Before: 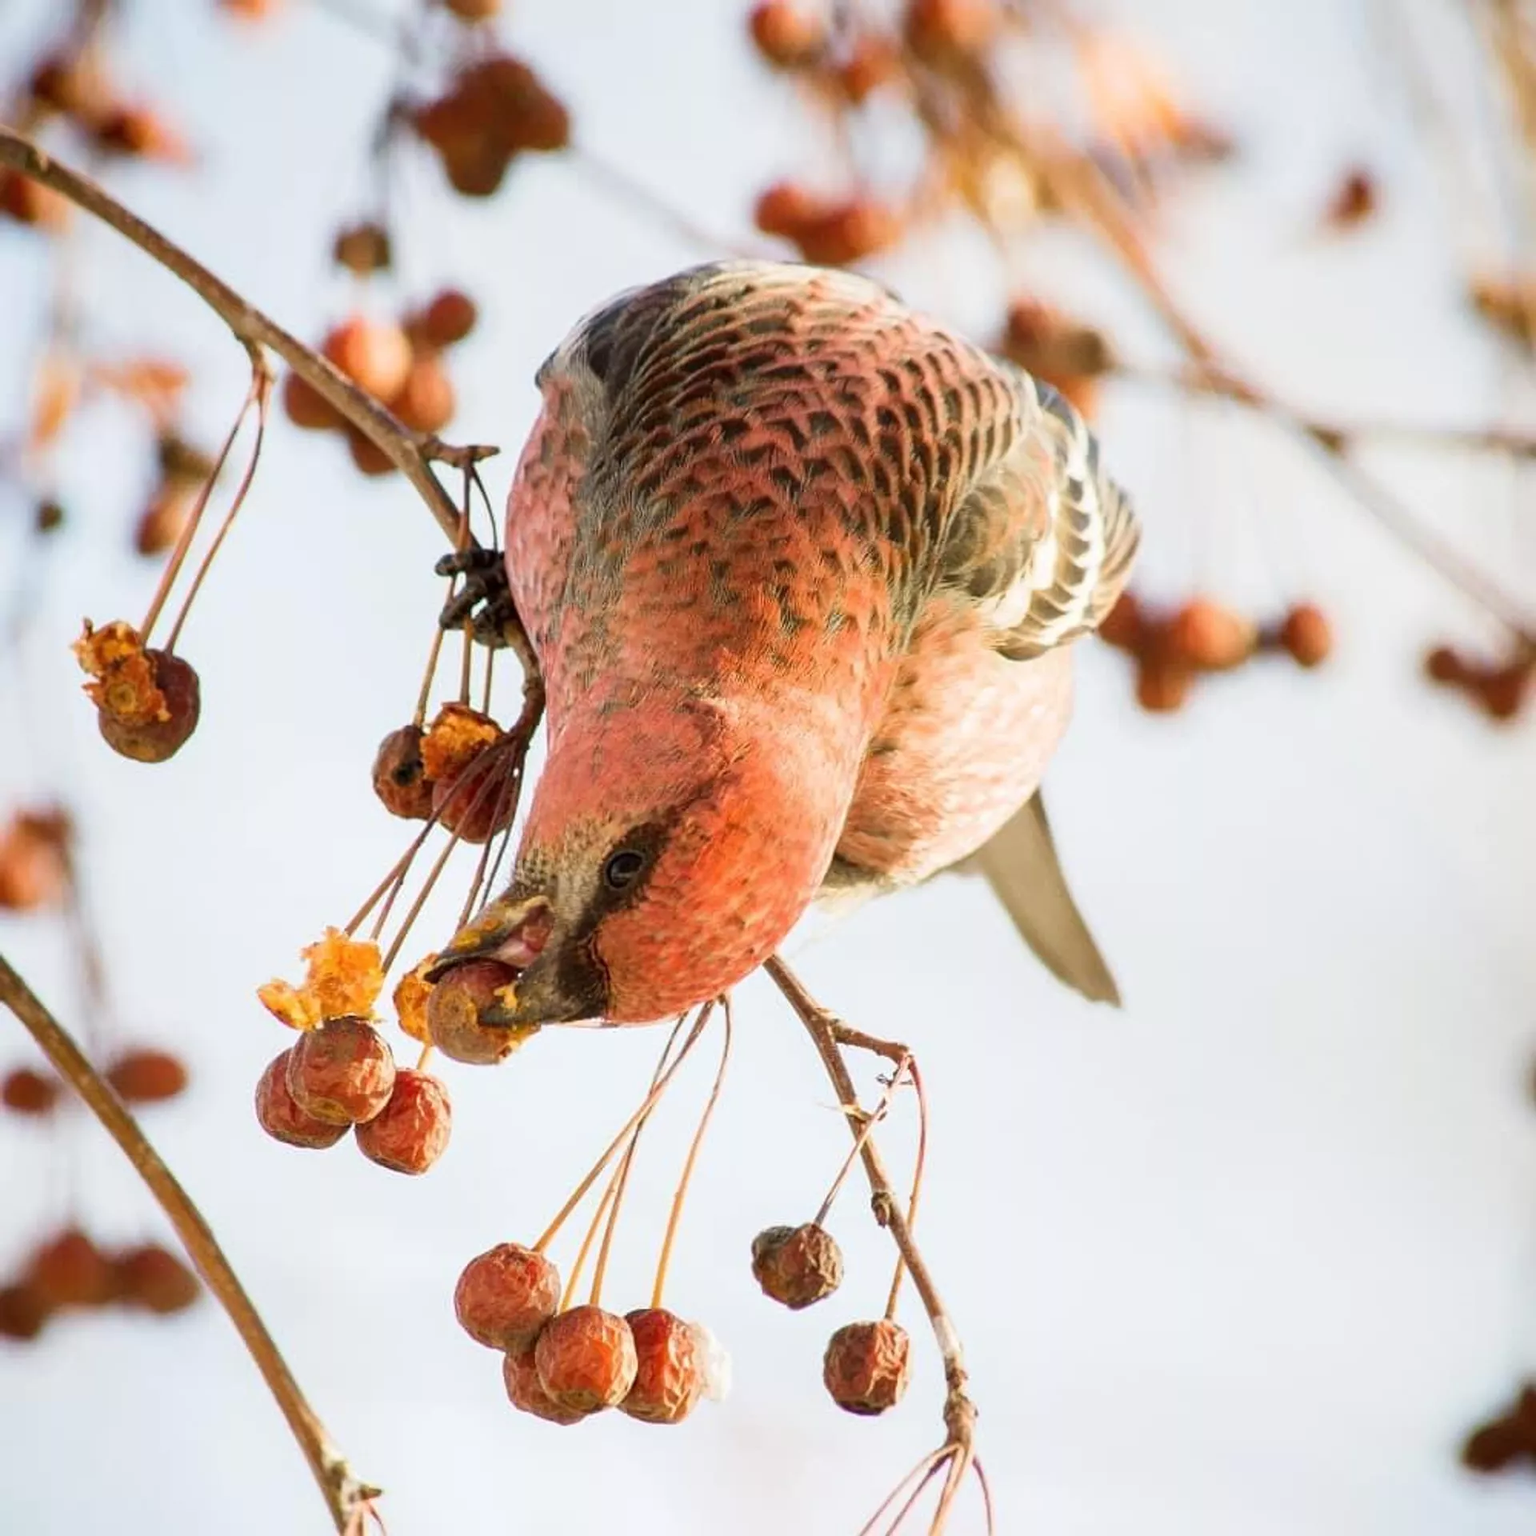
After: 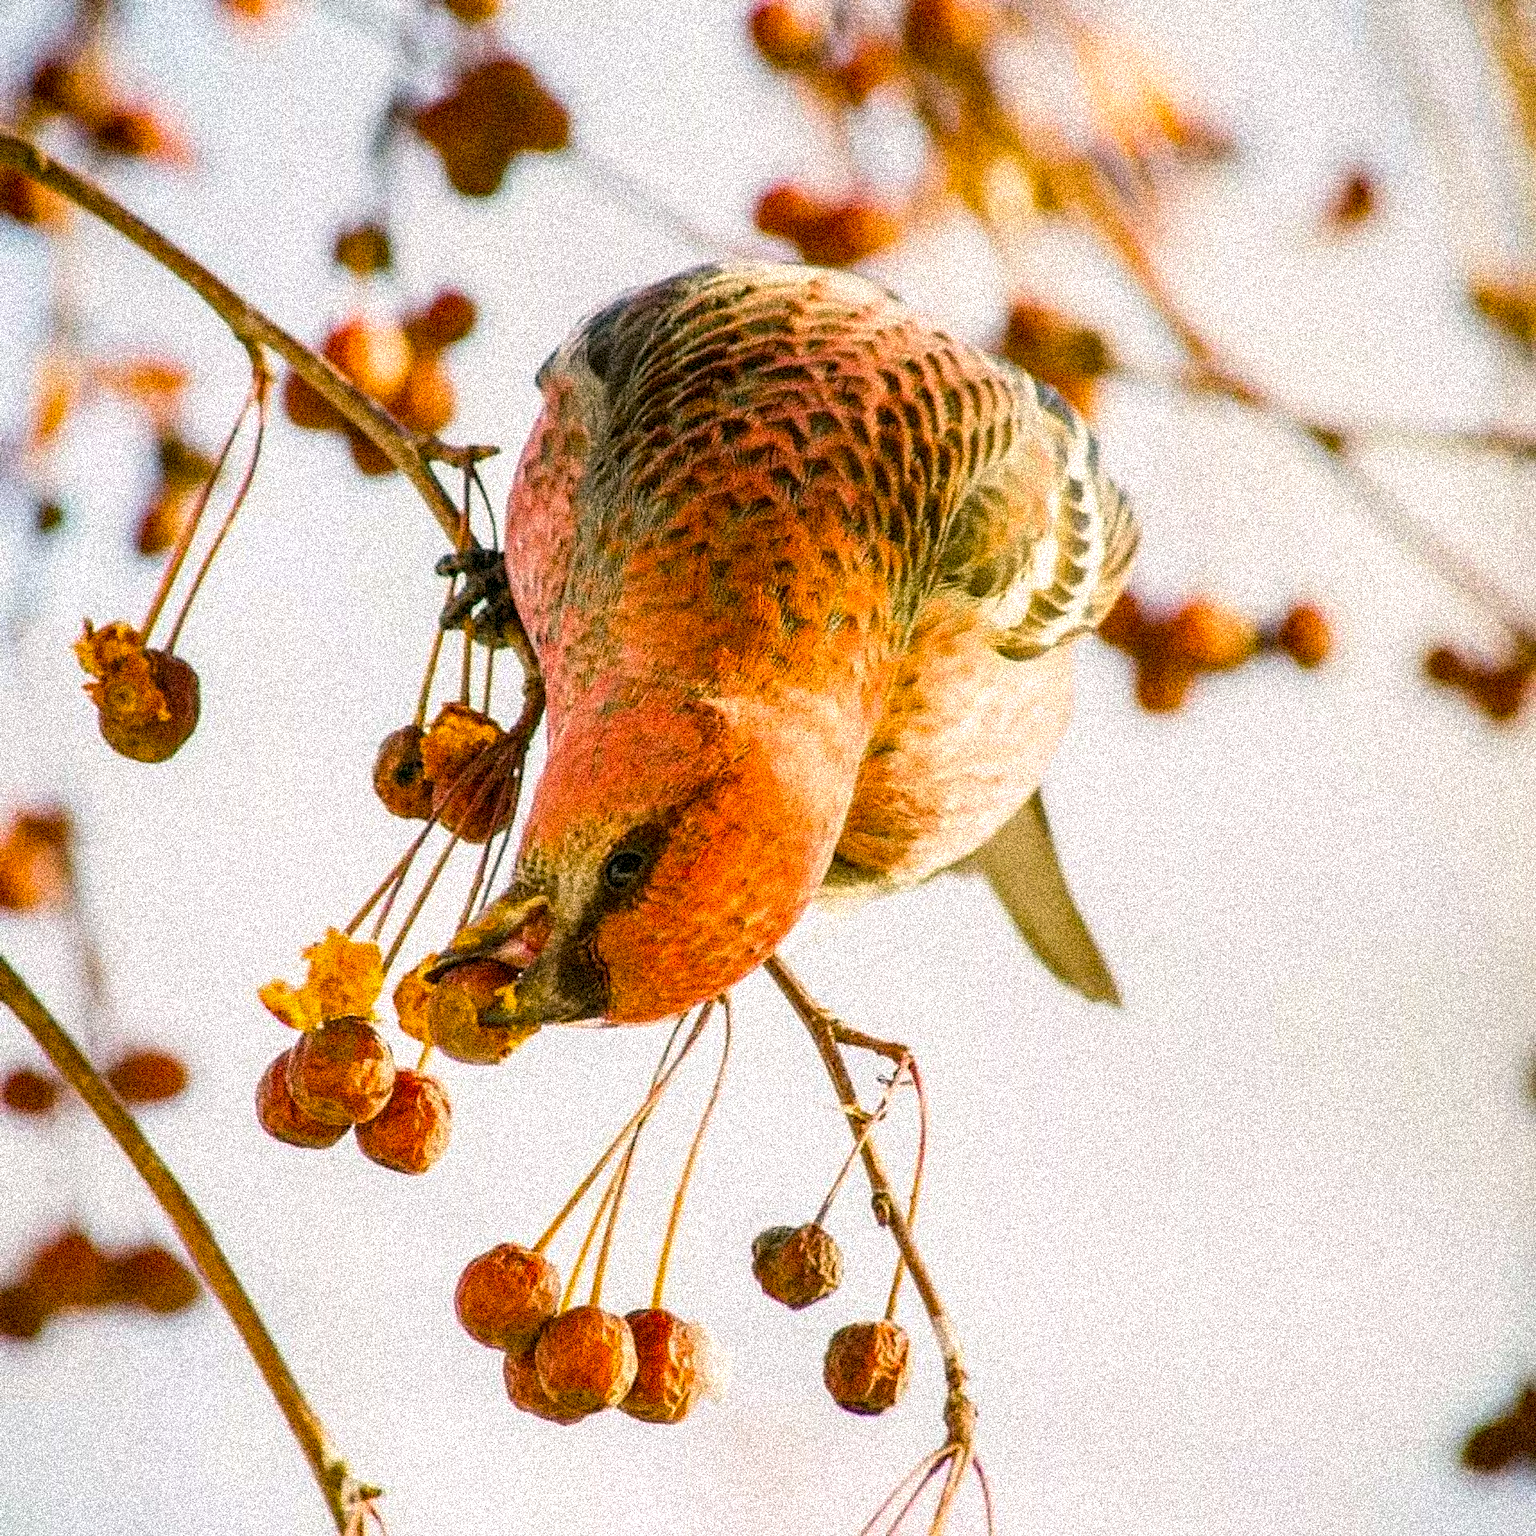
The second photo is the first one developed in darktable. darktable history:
local contrast: detail 130%
color balance rgb: linear chroma grading › global chroma 15%, perceptual saturation grading › global saturation 30%
grain: coarseness 3.75 ISO, strength 100%, mid-tones bias 0%
color correction: highlights a* 4.02, highlights b* 4.98, shadows a* -7.55, shadows b* 4.98
